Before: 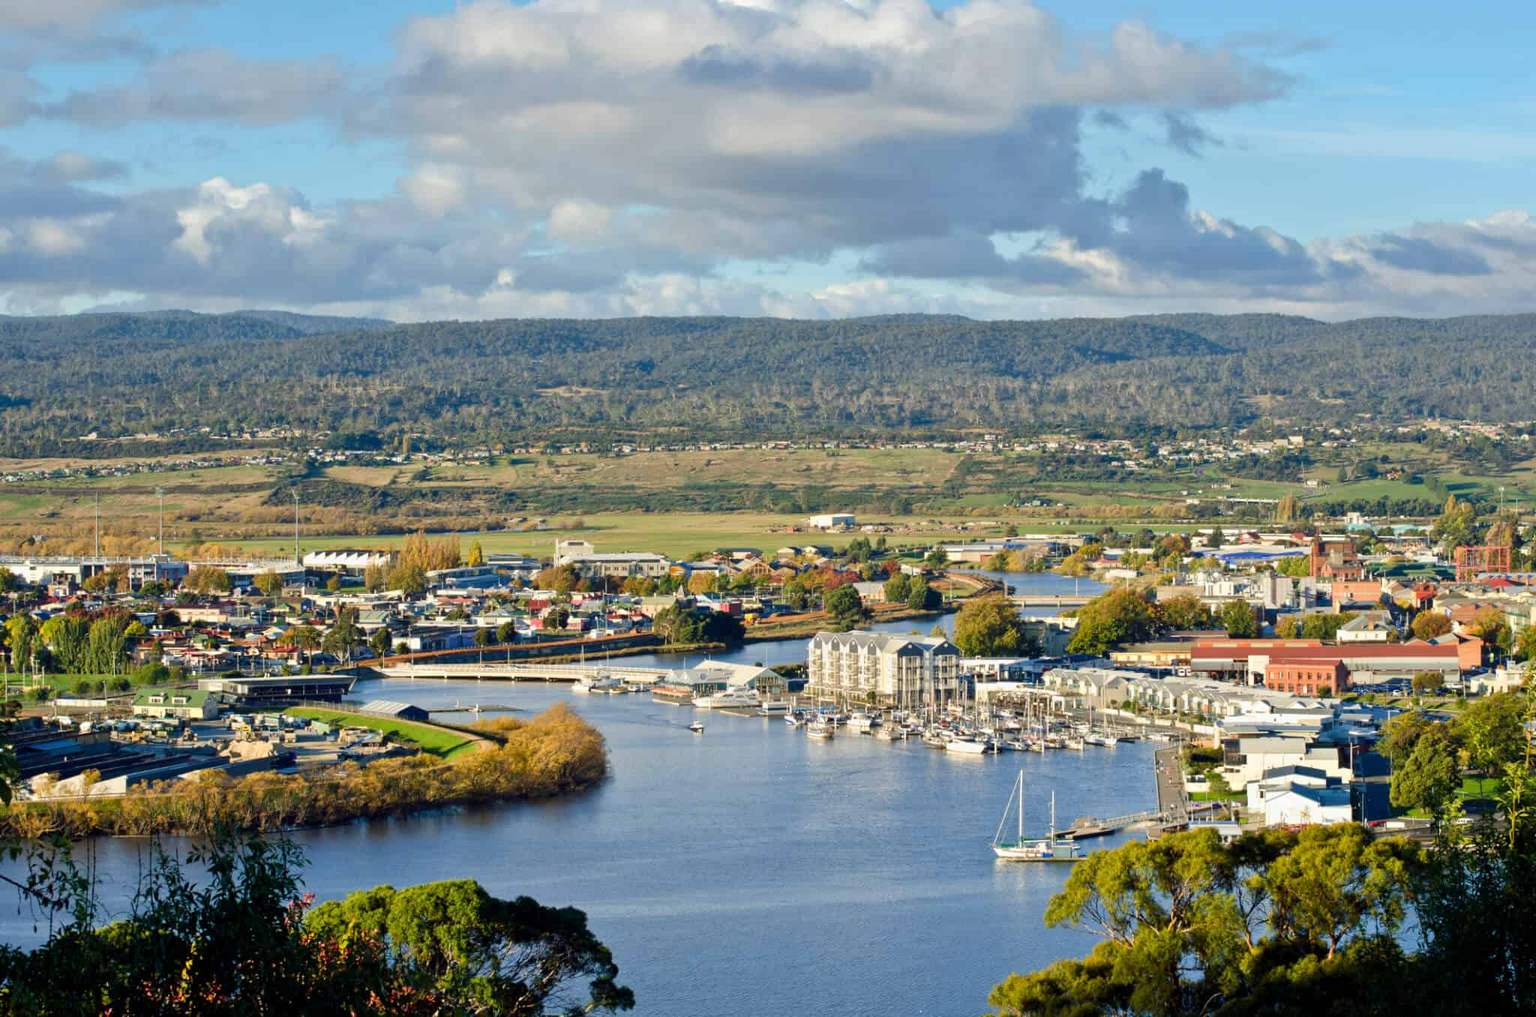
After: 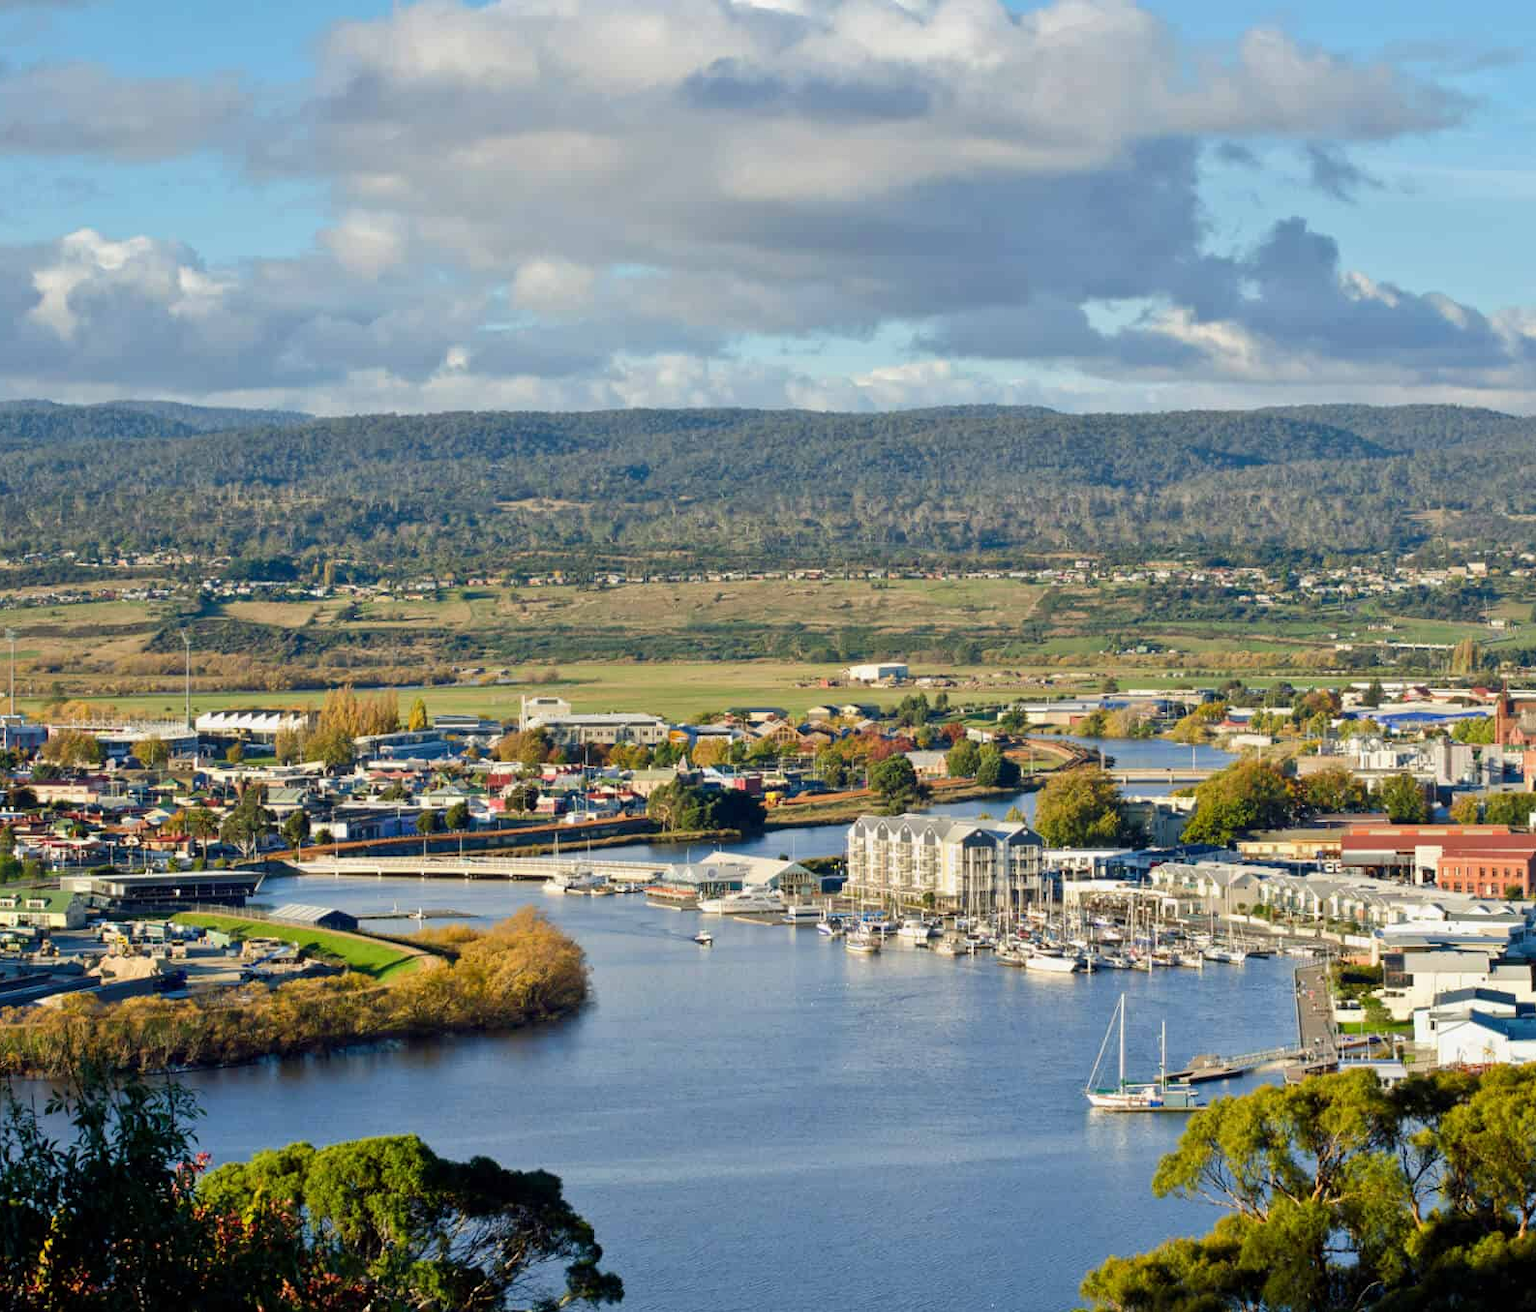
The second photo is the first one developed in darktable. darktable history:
crop: left 9.878%, right 12.608%
tone equalizer: edges refinement/feathering 500, mask exposure compensation -1.57 EV, preserve details no
exposure: exposure -0.069 EV, compensate highlight preservation false
